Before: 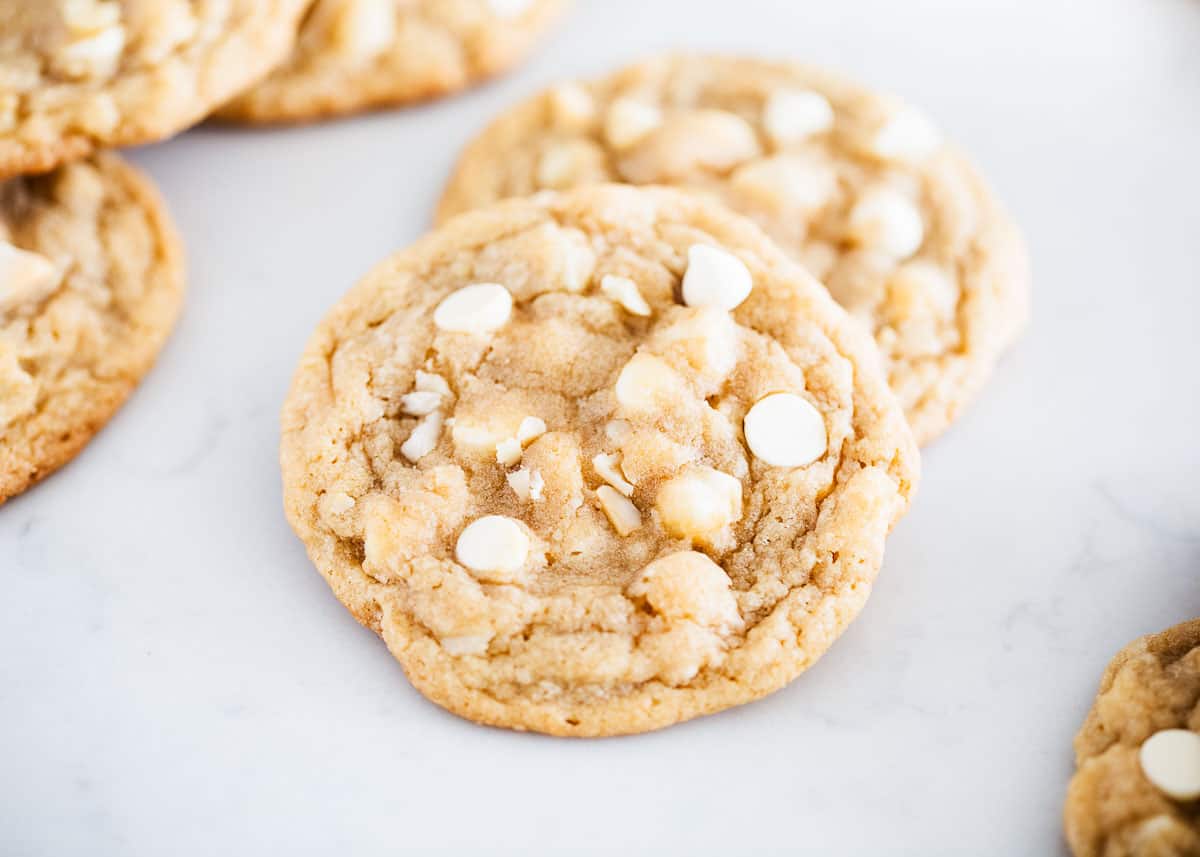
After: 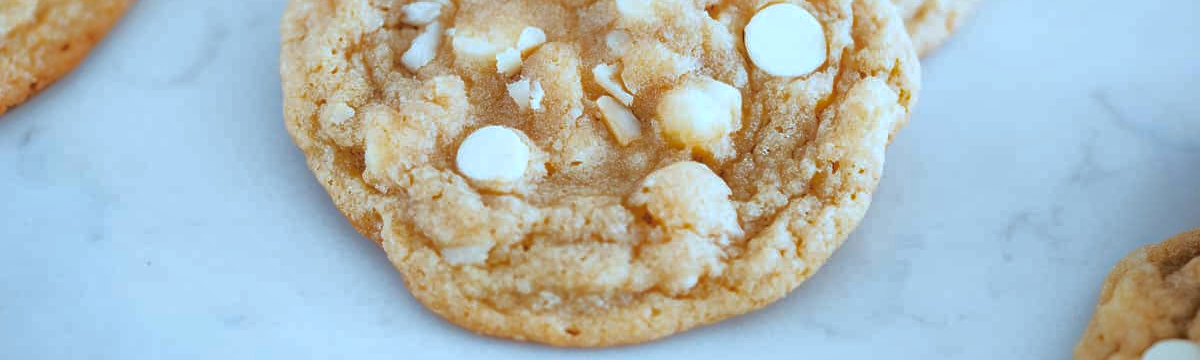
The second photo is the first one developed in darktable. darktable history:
color correction: highlights a* -10.69, highlights b* -19.19
shadows and highlights: shadows 40, highlights -60
crop: top 45.551%, bottom 12.262%
white balance: emerald 1
